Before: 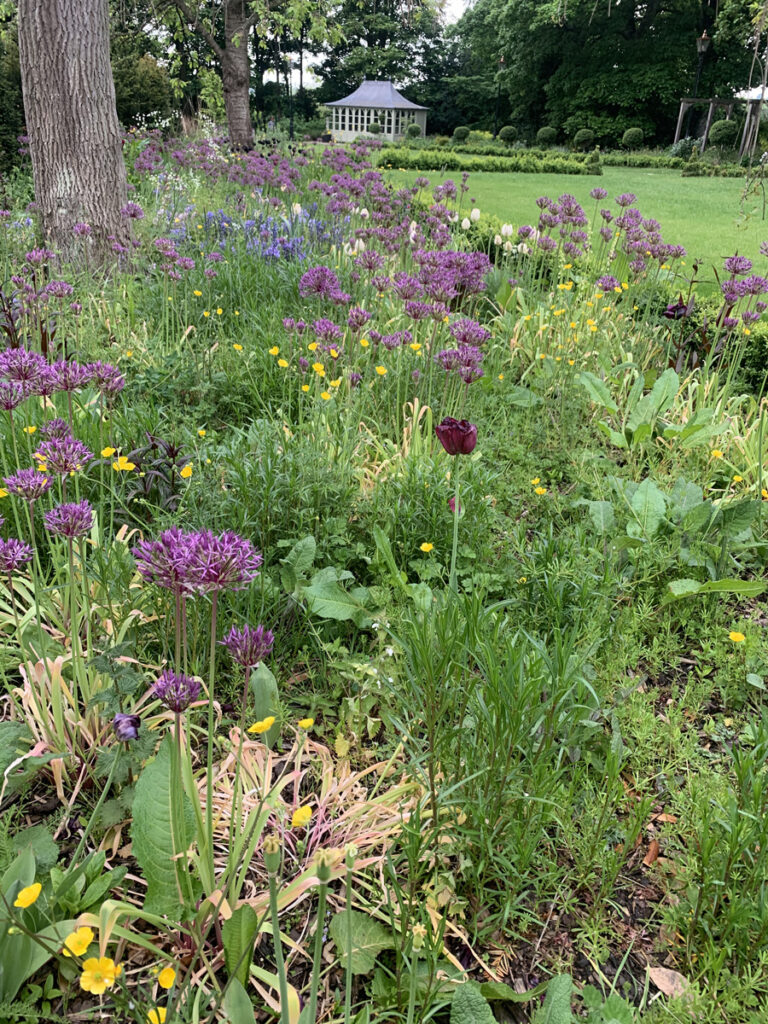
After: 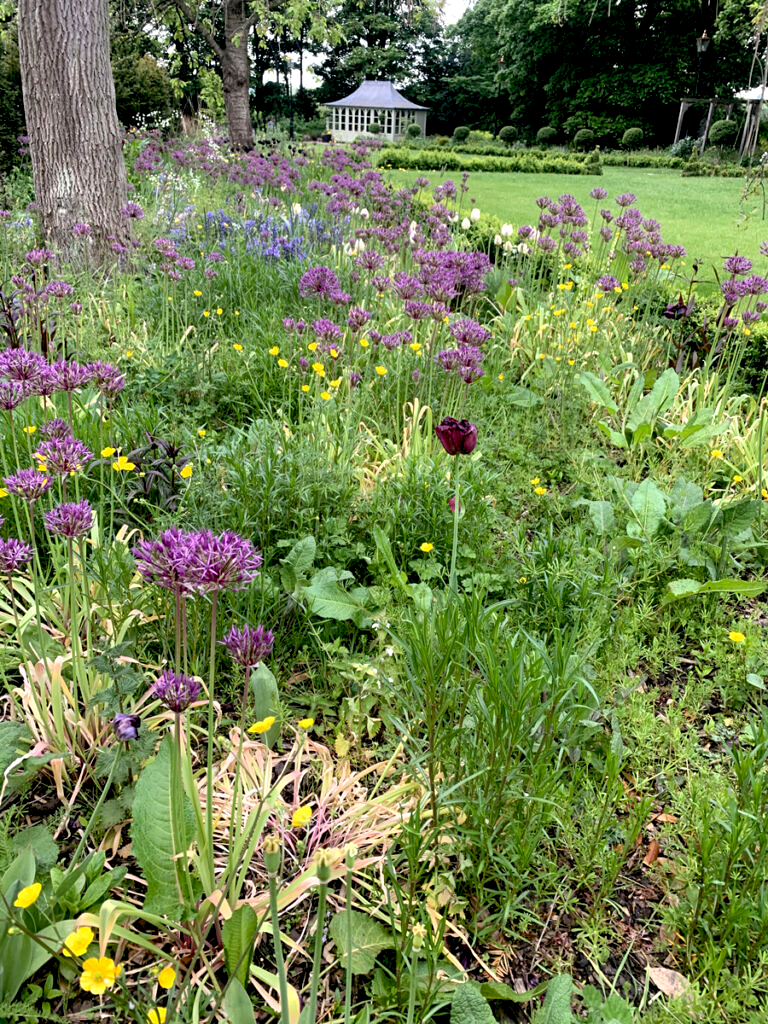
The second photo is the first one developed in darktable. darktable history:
color balance rgb: global offset › luminance -1.428%, perceptual saturation grading › global saturation 0.975%, perceptual brilliance grading › global brilliance 10.741%
shadows and highlights: soften with gaussian
